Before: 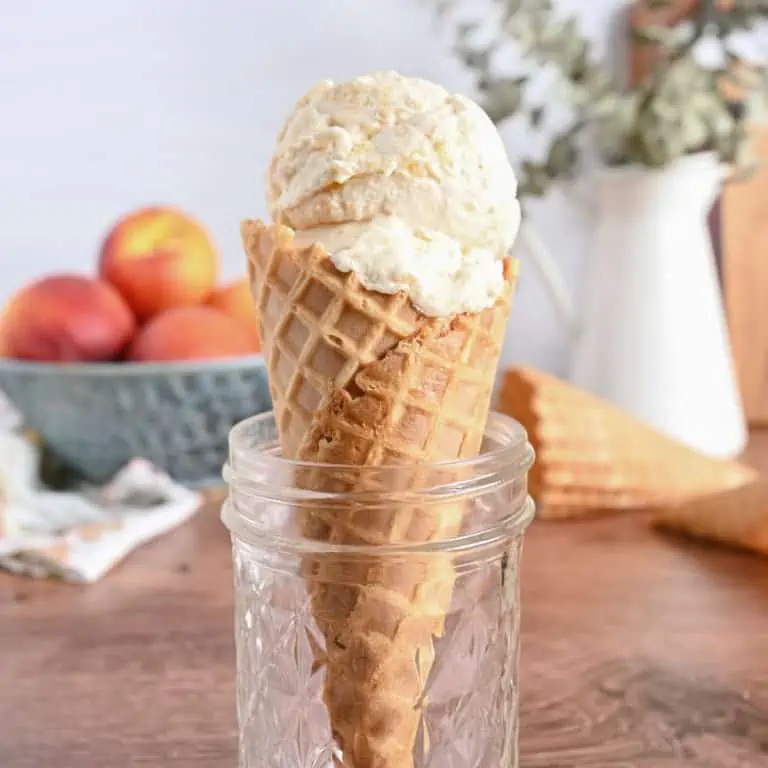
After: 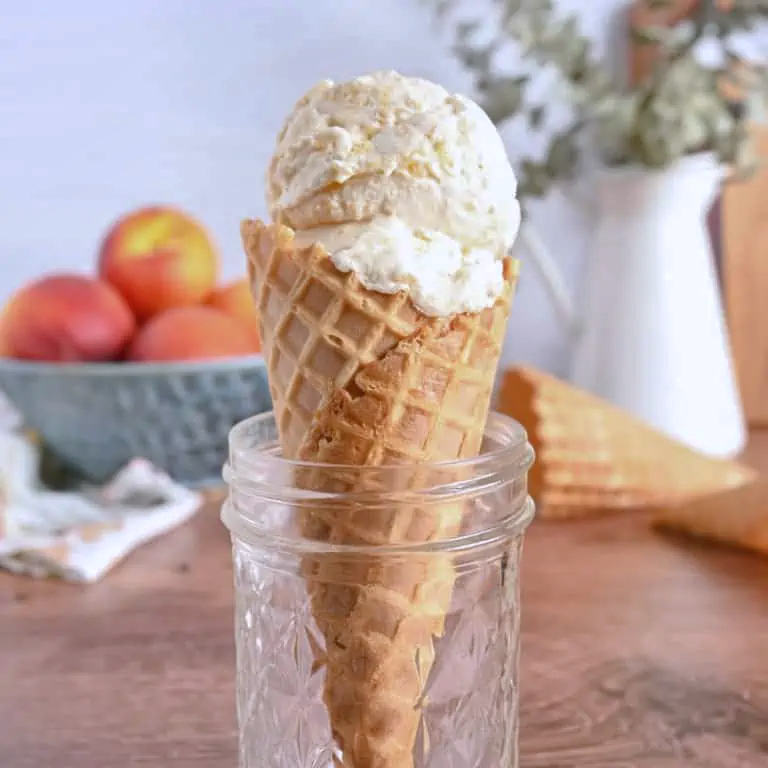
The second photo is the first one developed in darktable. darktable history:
white balance: red 0.984, blue 1.059
shadows and highlights: on, module defaults
